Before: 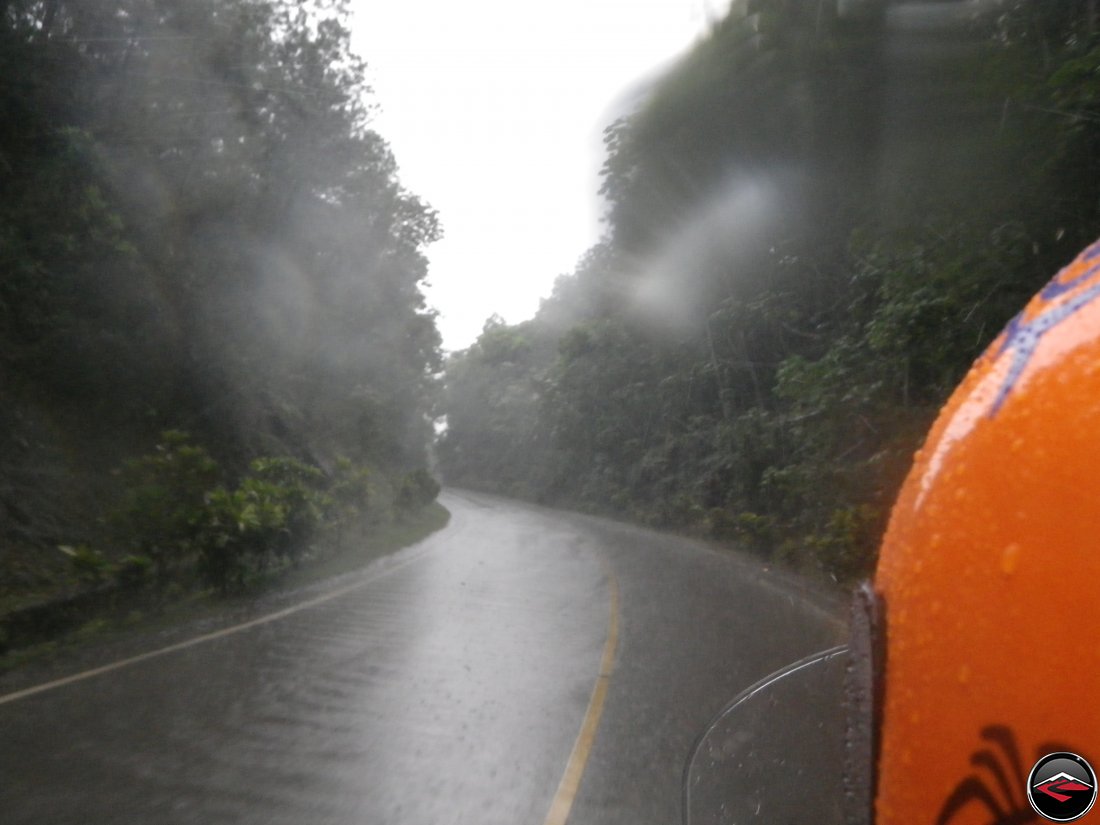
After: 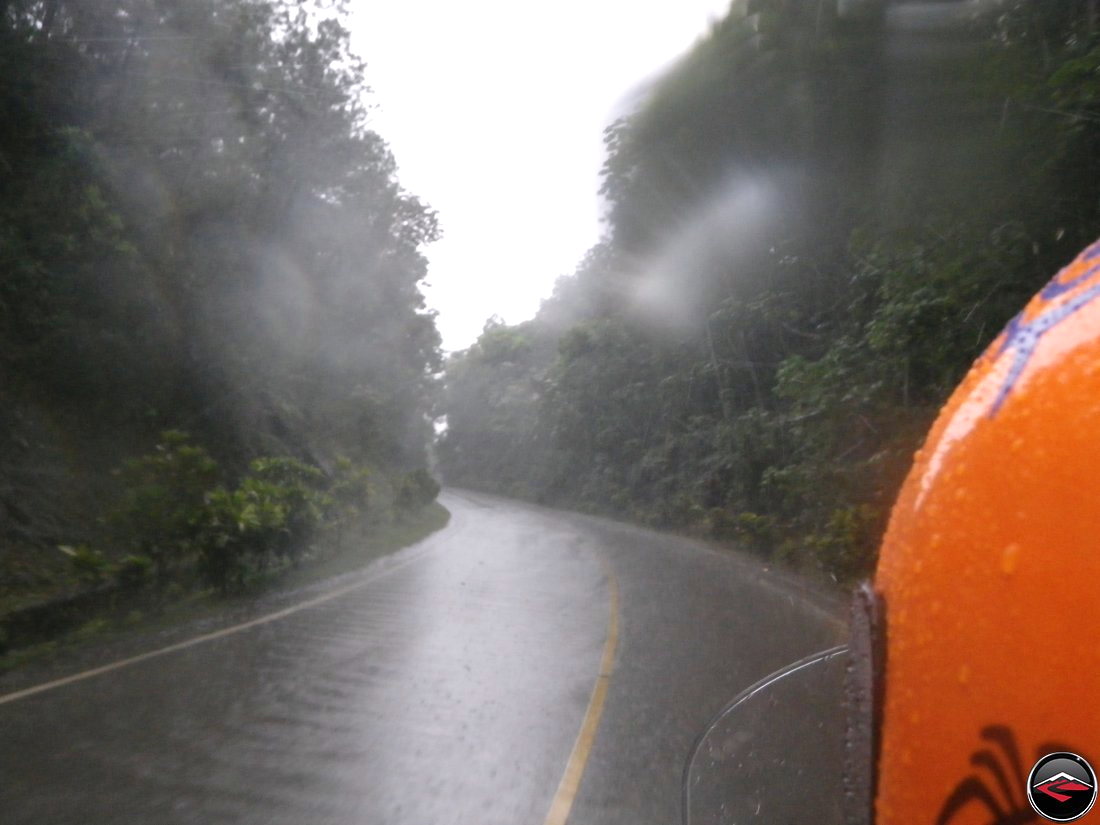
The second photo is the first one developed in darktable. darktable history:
velvia: strength 10%
white balance: red 1.009, blue 1.027
exposure: black level correction 0, exposure 0.2 EV, compensate exposure bias true, compensate highlight preservation false
